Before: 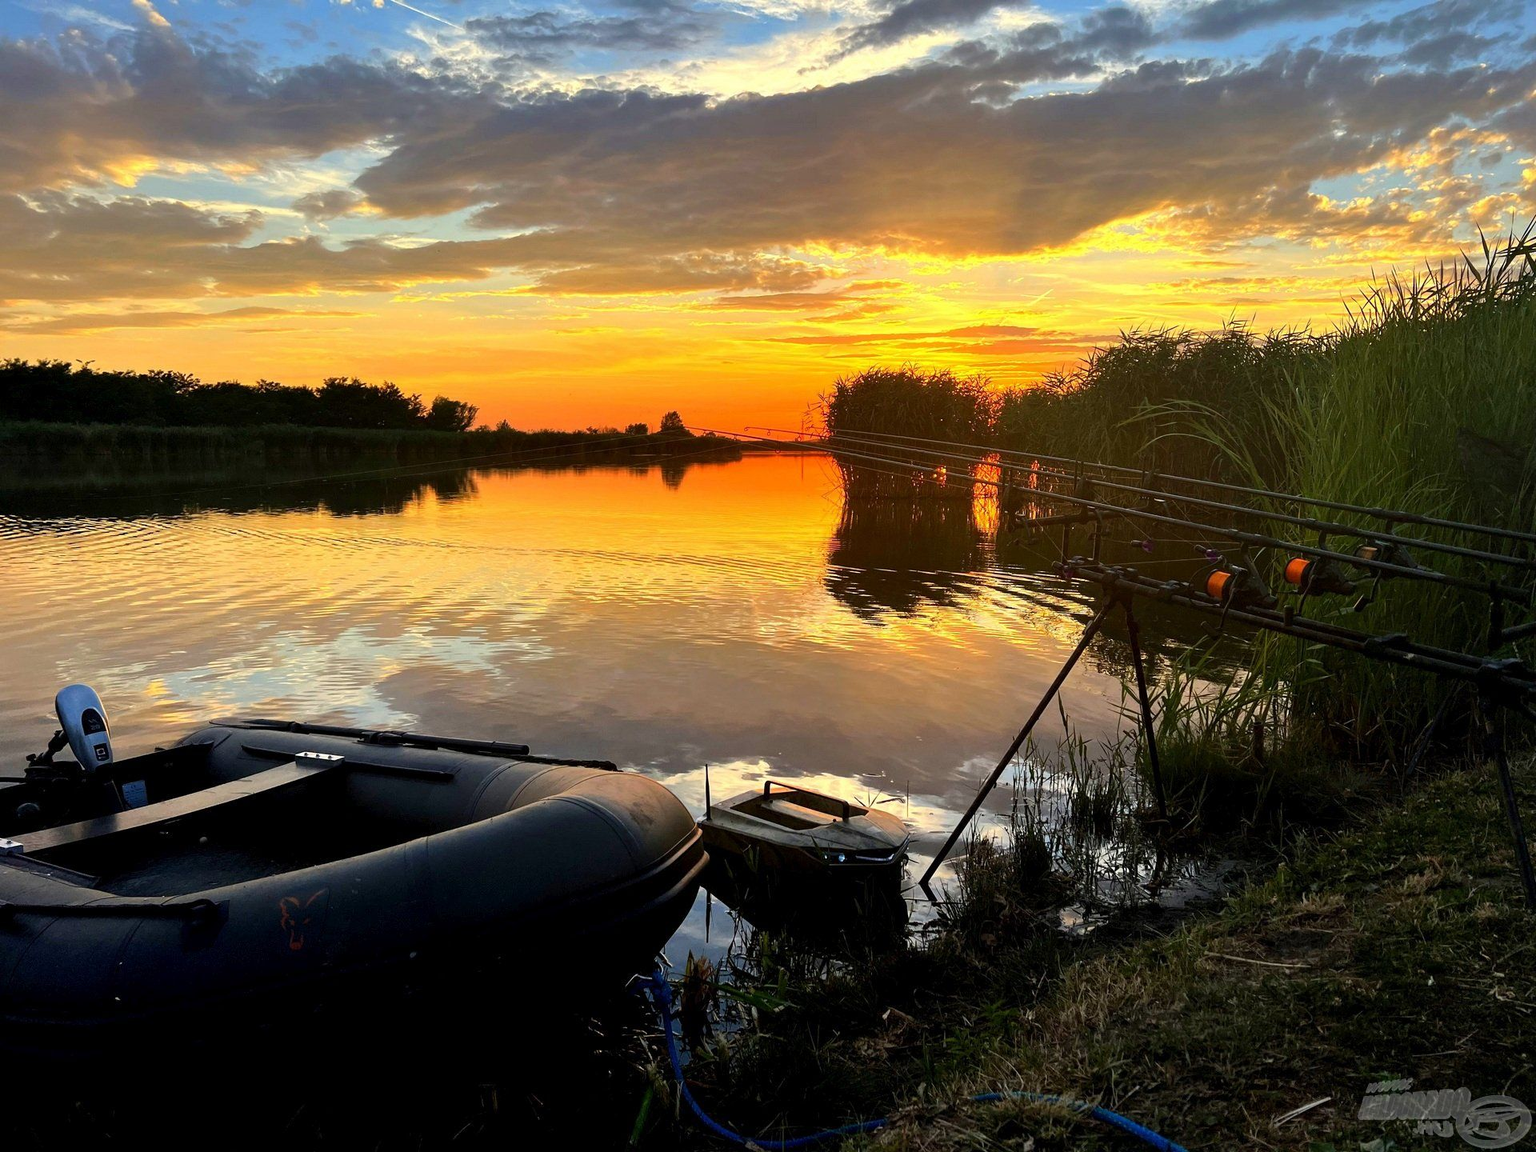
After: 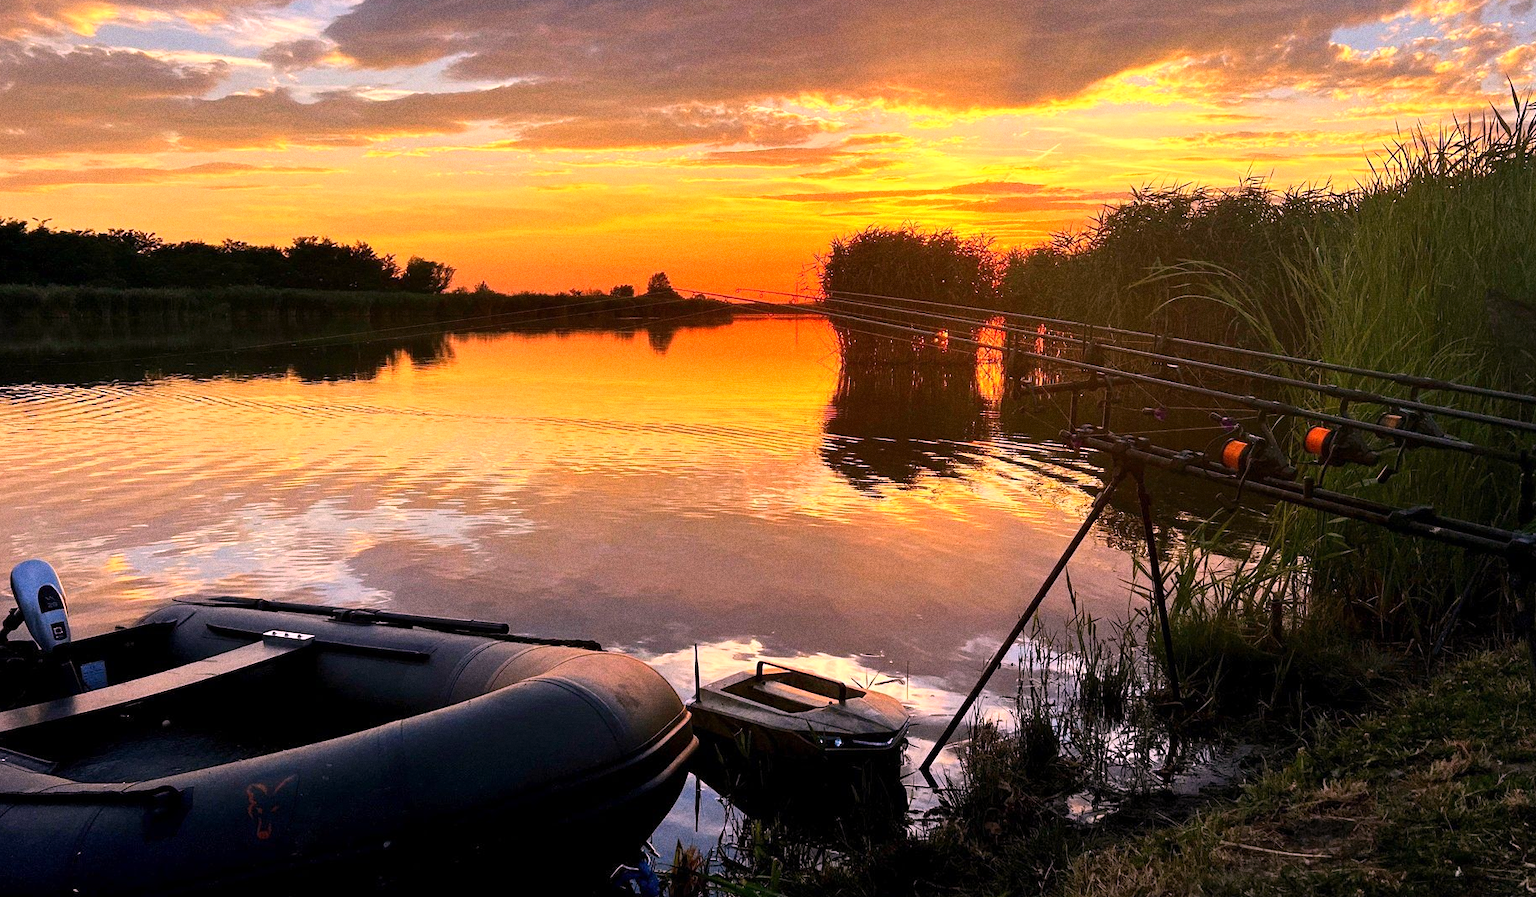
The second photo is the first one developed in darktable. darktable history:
white balance: red 1.188, blue 1.11
crop and rotate: left 2.991%, top 13.302%, right 1.981%, bottom 12.636%
grain: coarseness 9.61 ISO, strength 35.62%
